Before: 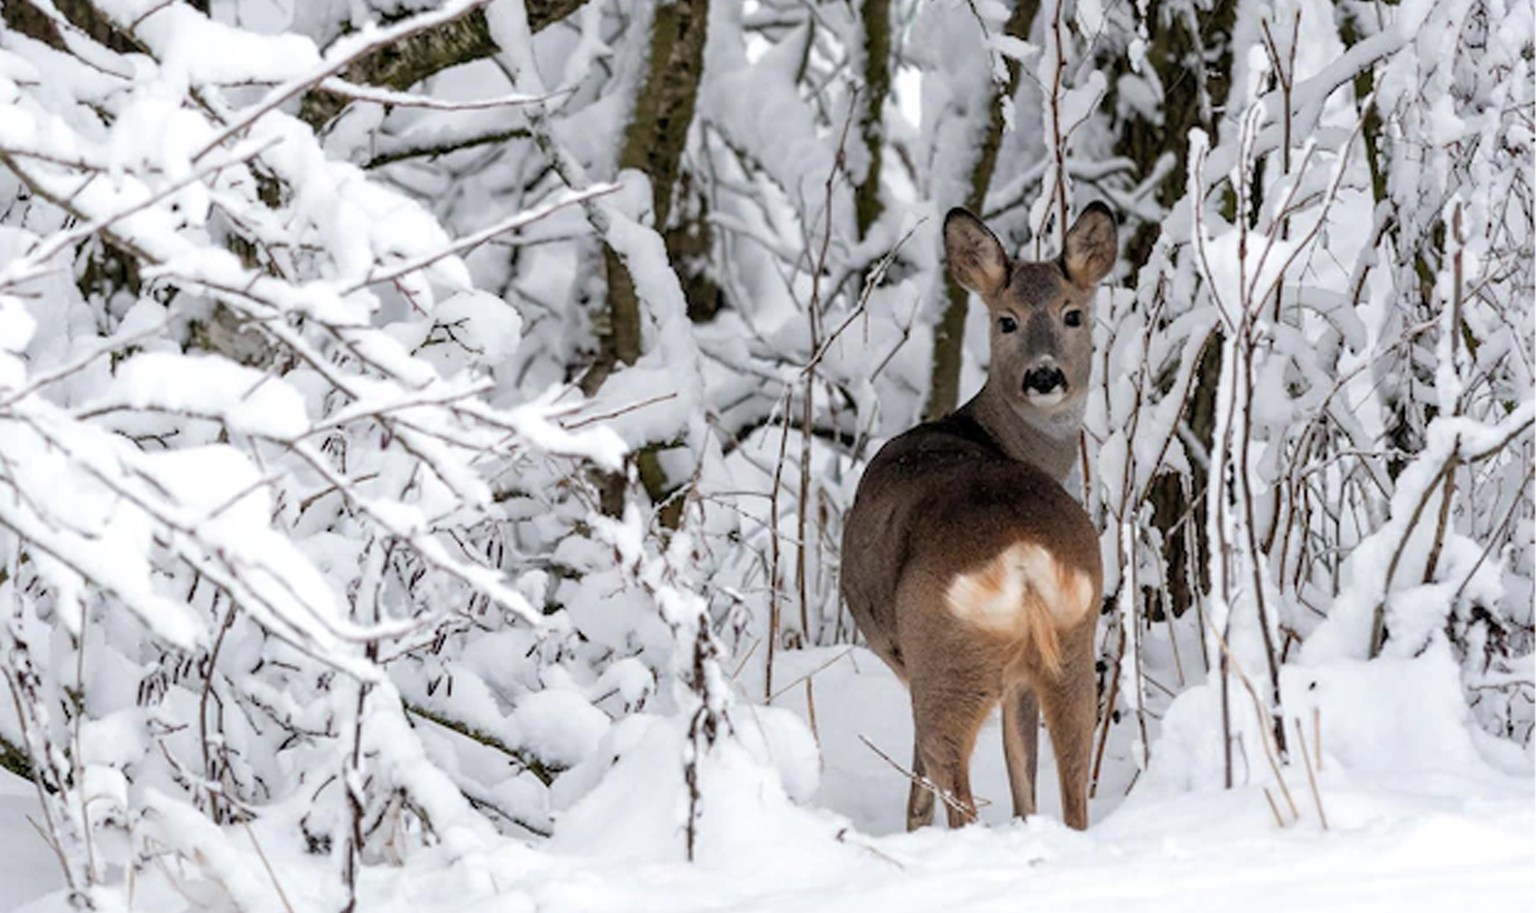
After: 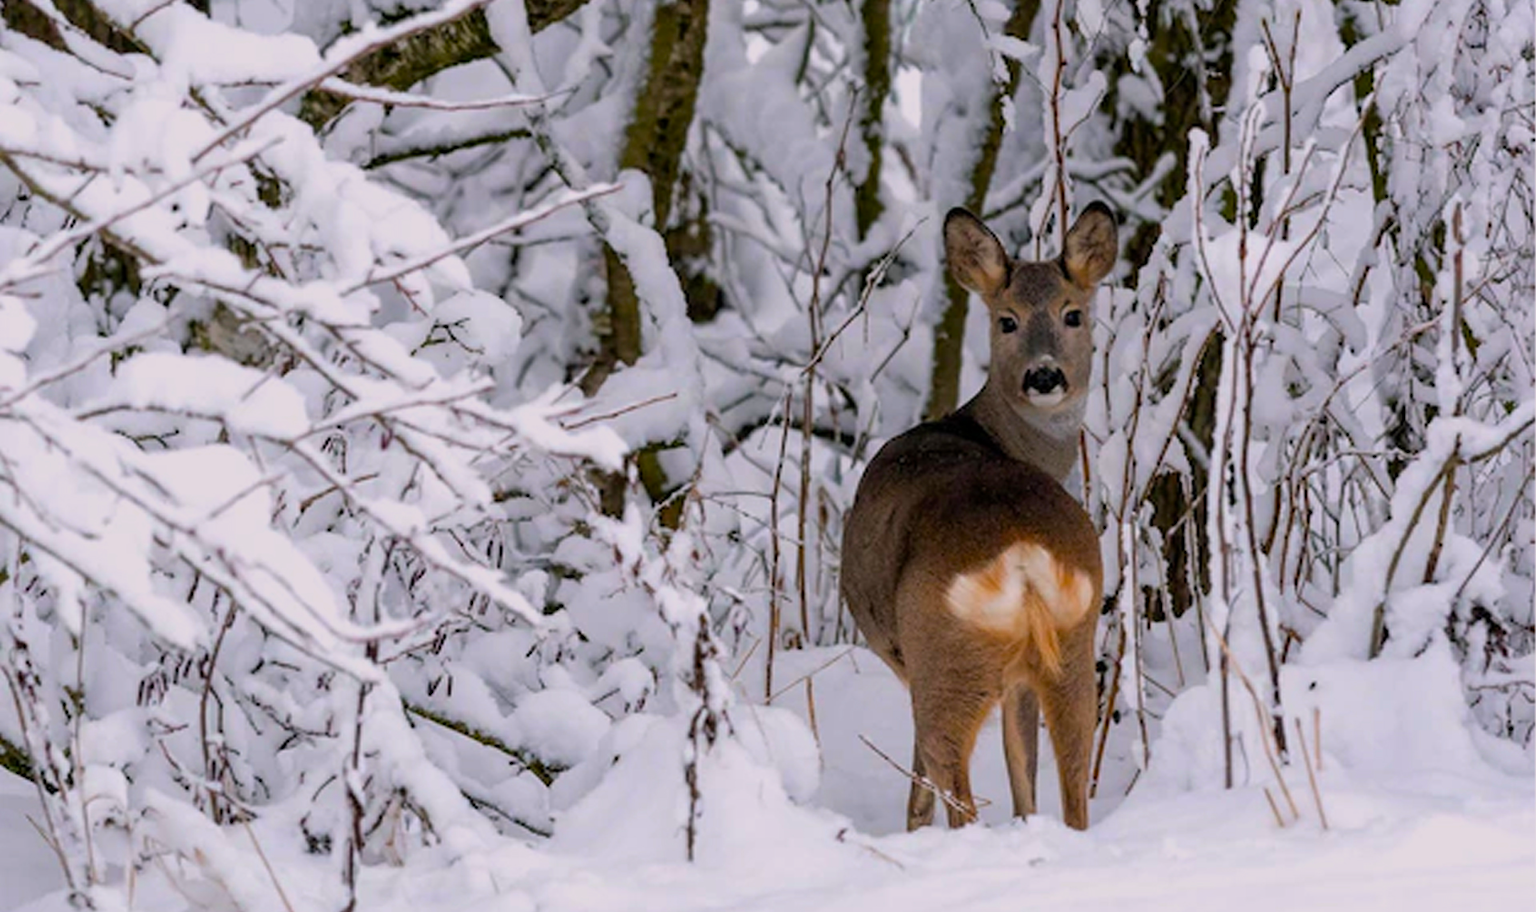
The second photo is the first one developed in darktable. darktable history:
color correction: highlights a* -0.295, highlights b* -0.067
exposure: exposure -0.488 EV, compensate highlight preservation false
color balance rgb: highlights gain › chroma 1.442%, highlights gain › hue 310.83°, linear chroma grading › global chroma 14.994%, perceptual saturation grading › global saturation 29.66%, global vibrance 20%
